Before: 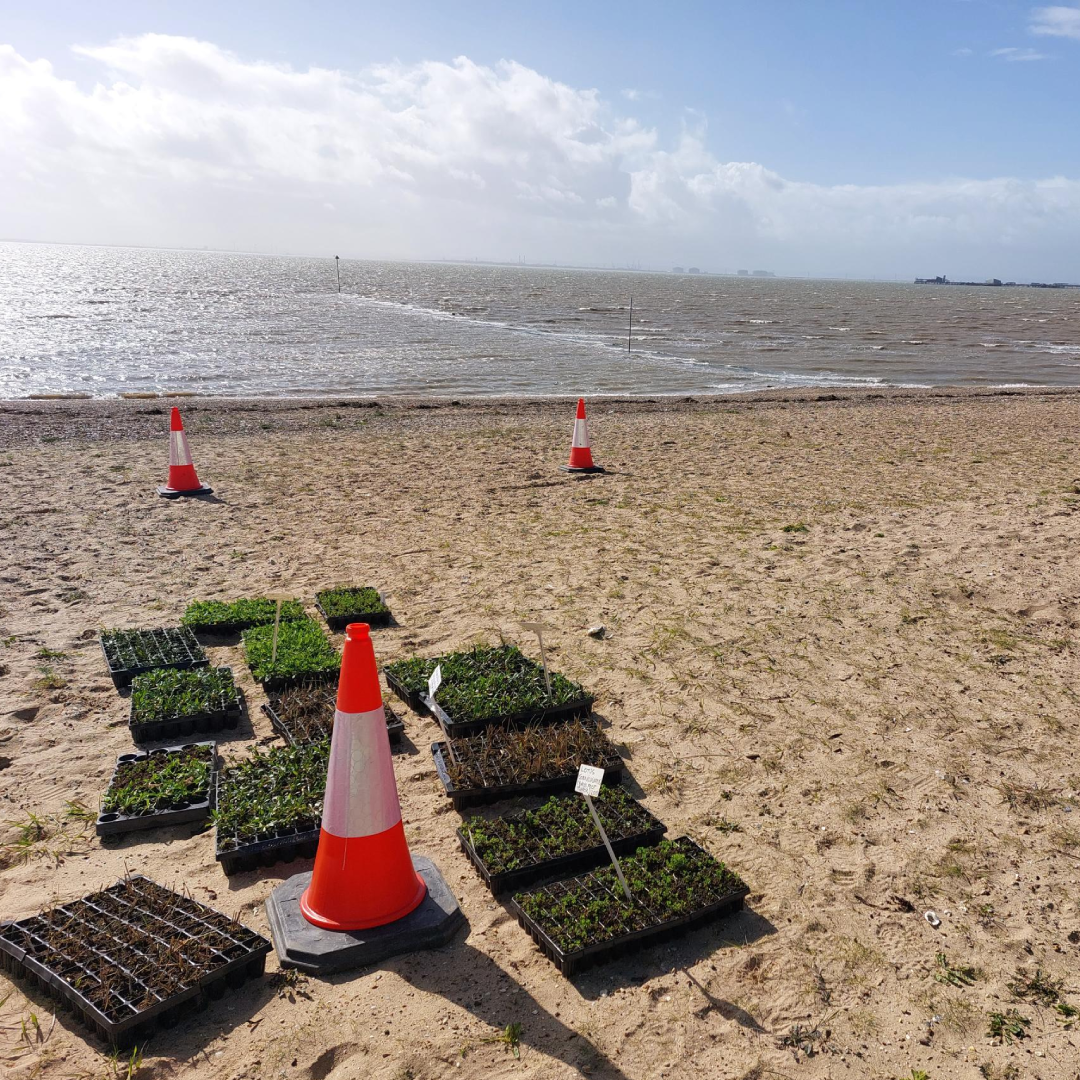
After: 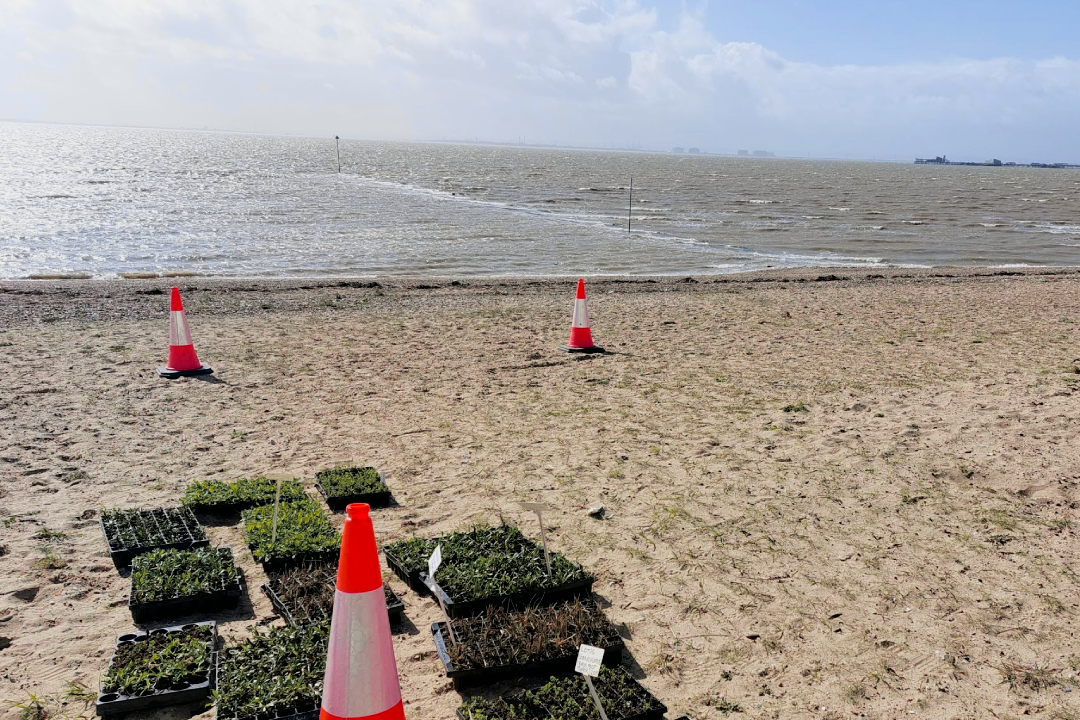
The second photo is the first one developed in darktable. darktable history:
crop: top 11.166%, bottom 22.168%
tone curve: curves: ch0 [(0, 0) (0.07, 0.052) (0.23, 0.254) (0.486, 0.53) (0.822, 0.825) (0.994, 0.955)]; ch1 [(0, 0) (0.226, 0.261) (0.379, 0.442) (0.469, 0.472) (0.495, 0.495) (0.514, 0.504) (0.561, 0.568) (0.59, 0.612) (1, 1)]; ch2 [(0, 0) (0.269, 0.299) (0.459, 0.441) (0.498, 0.499) (0.523, 0.52) (0.586, 0.569) (0.635, 0.617) (0.659, 0.681) (0.718, 0.764) (1, 1)], color space Lab, independent channels, preserve colors none
filmic rgb: middle gray luminance 18.42%, black relative exposure -11.45 EV, white relative exposure 2.55 EV, threshold 6 EV, target black luminance 0%, hardness 8.41, latitude 99%, contrast 1.084, shadows ↔ highlights balance 0.505%, add noise in highlights 0, preserve chrominance max RGB, color science v3 (2019), use custom middle-gray values true, iterations of high-quality reconstruction 0, contrast in highlights soft, enable highlight reconstruction true
